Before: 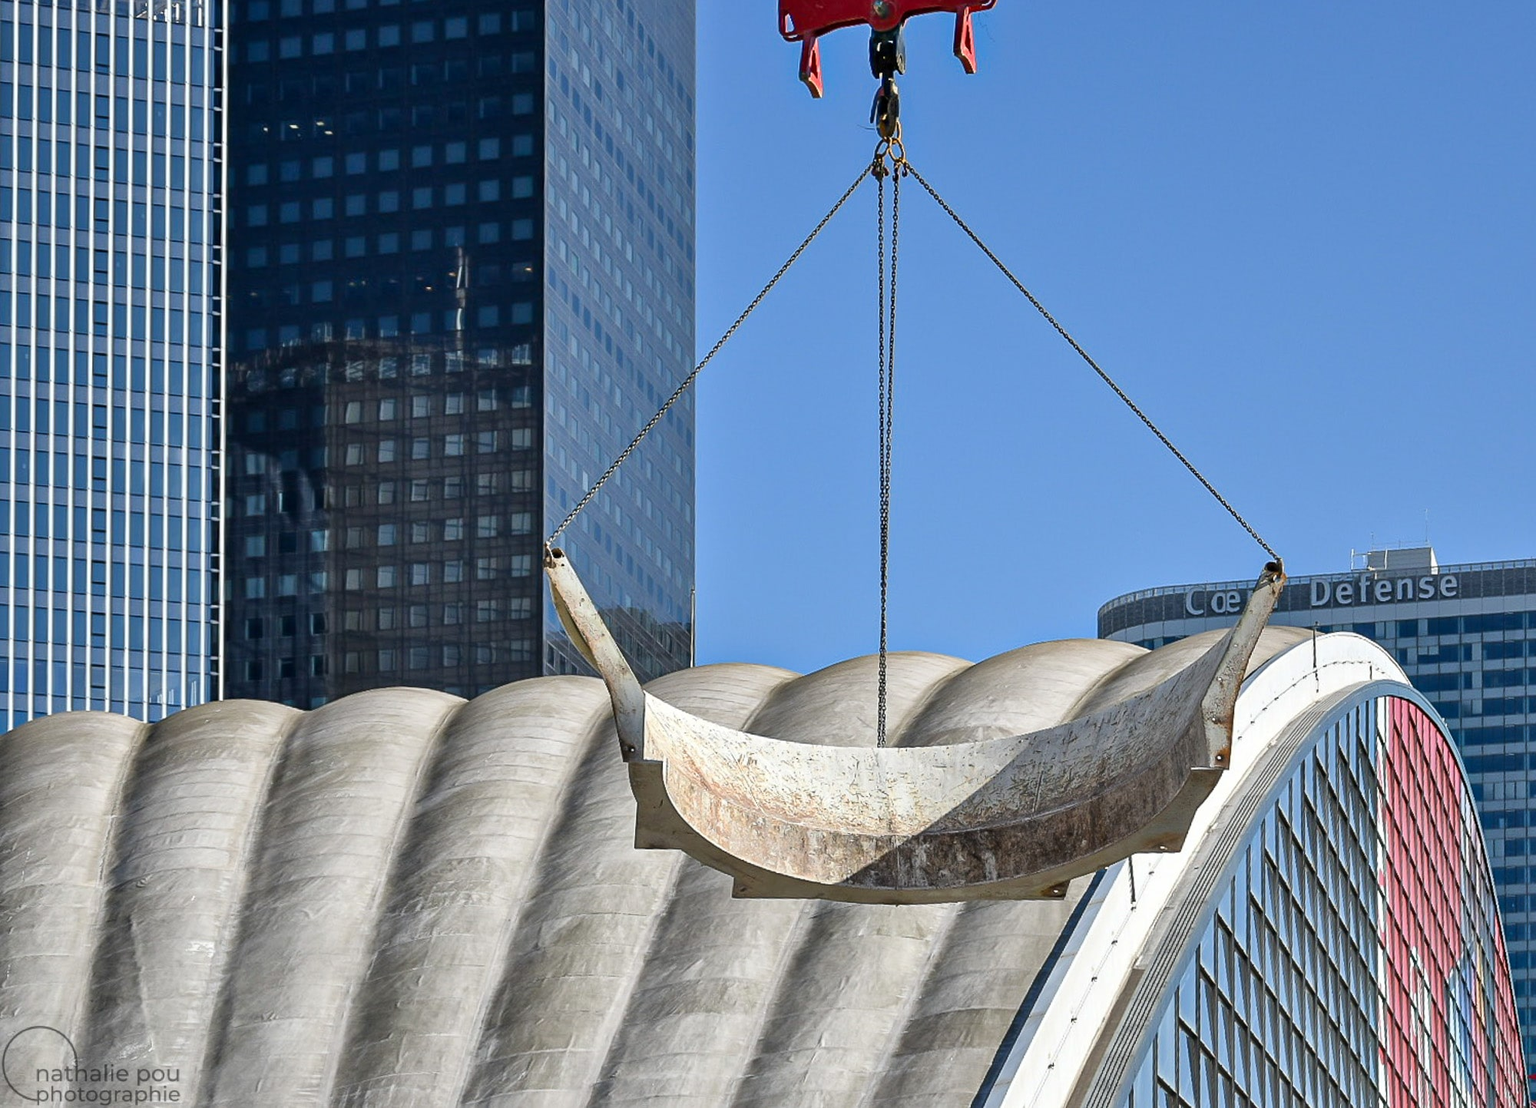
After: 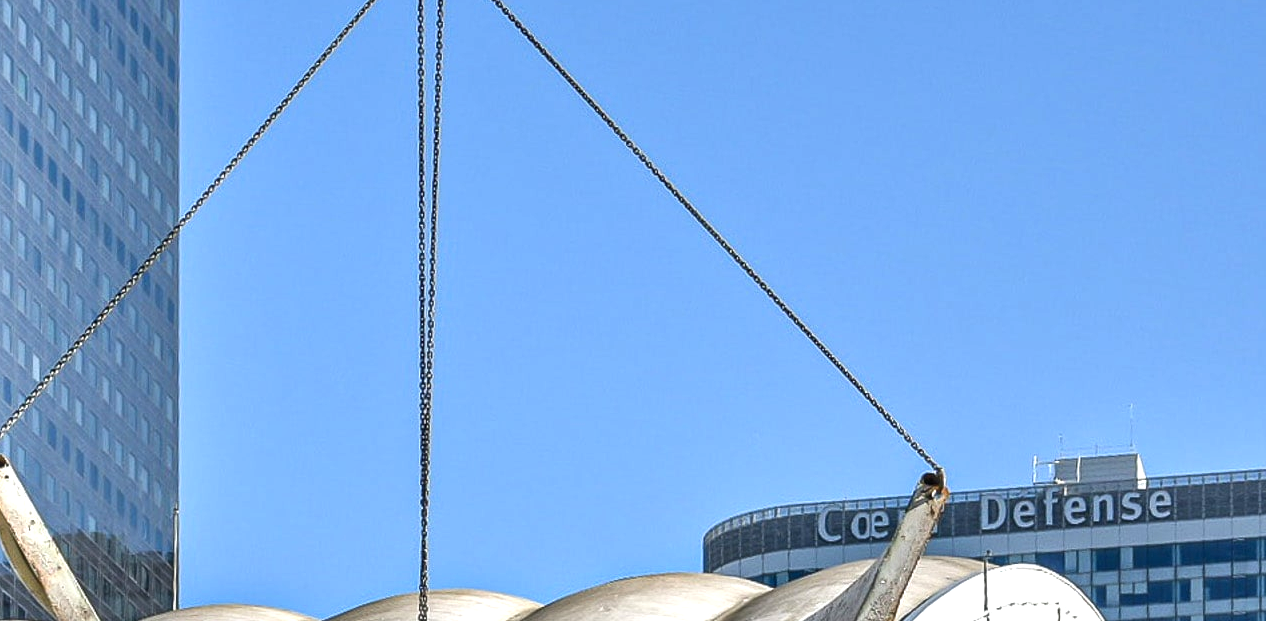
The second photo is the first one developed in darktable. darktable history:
shadows and highlights: shadows 36.37, highlights -27.49, soften with gaussian
crop: left 36.305%, top 18.003%, right 0.392%, bottom 38.925%
exposure: black level correction -0.002, exposure 0.54 EV, compensate highlight preservation false
local contrast: on, module defaults
